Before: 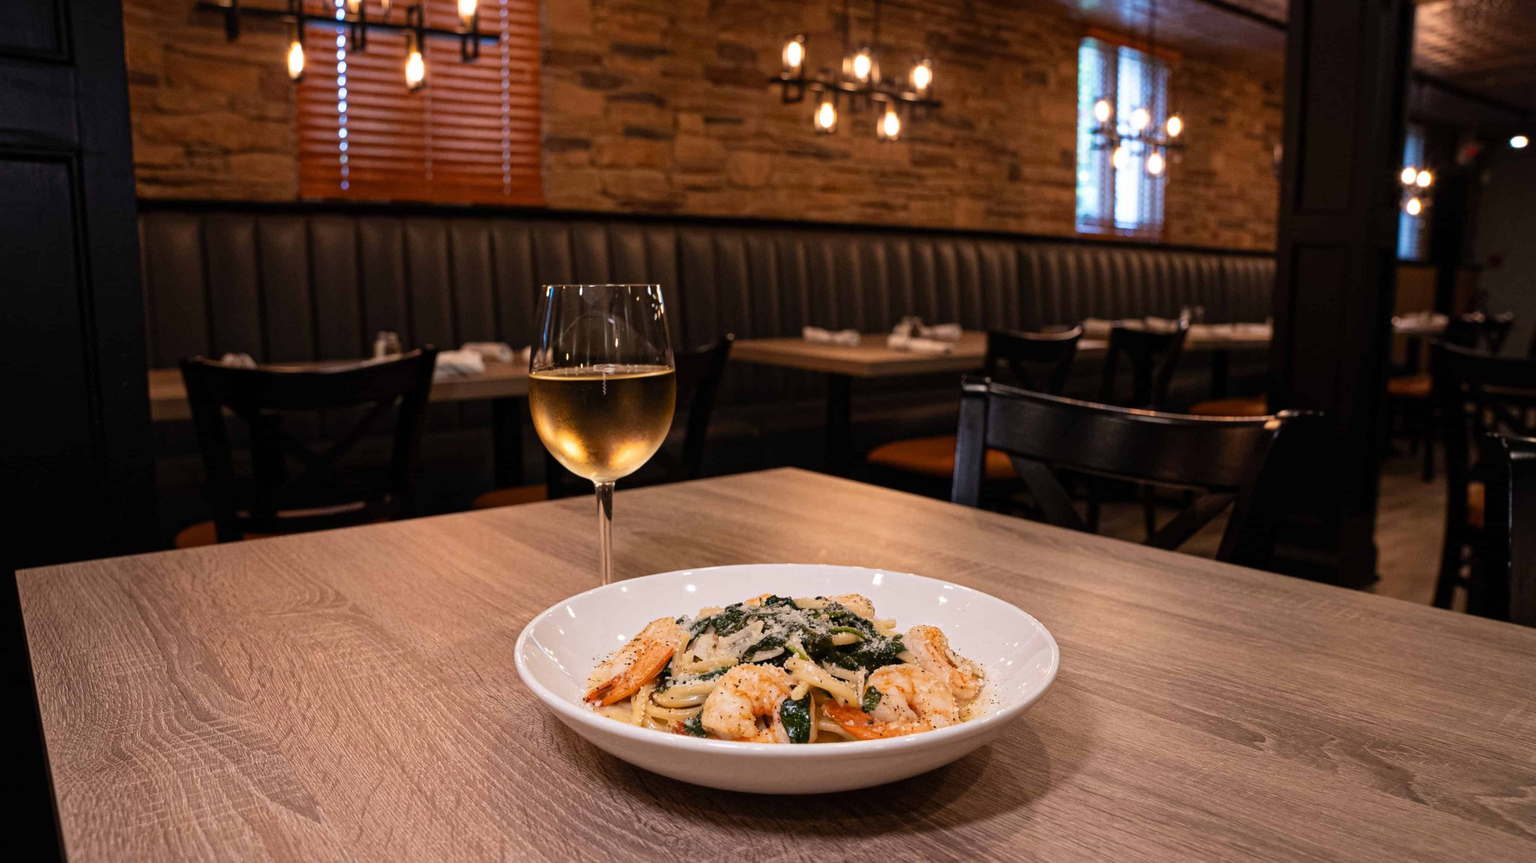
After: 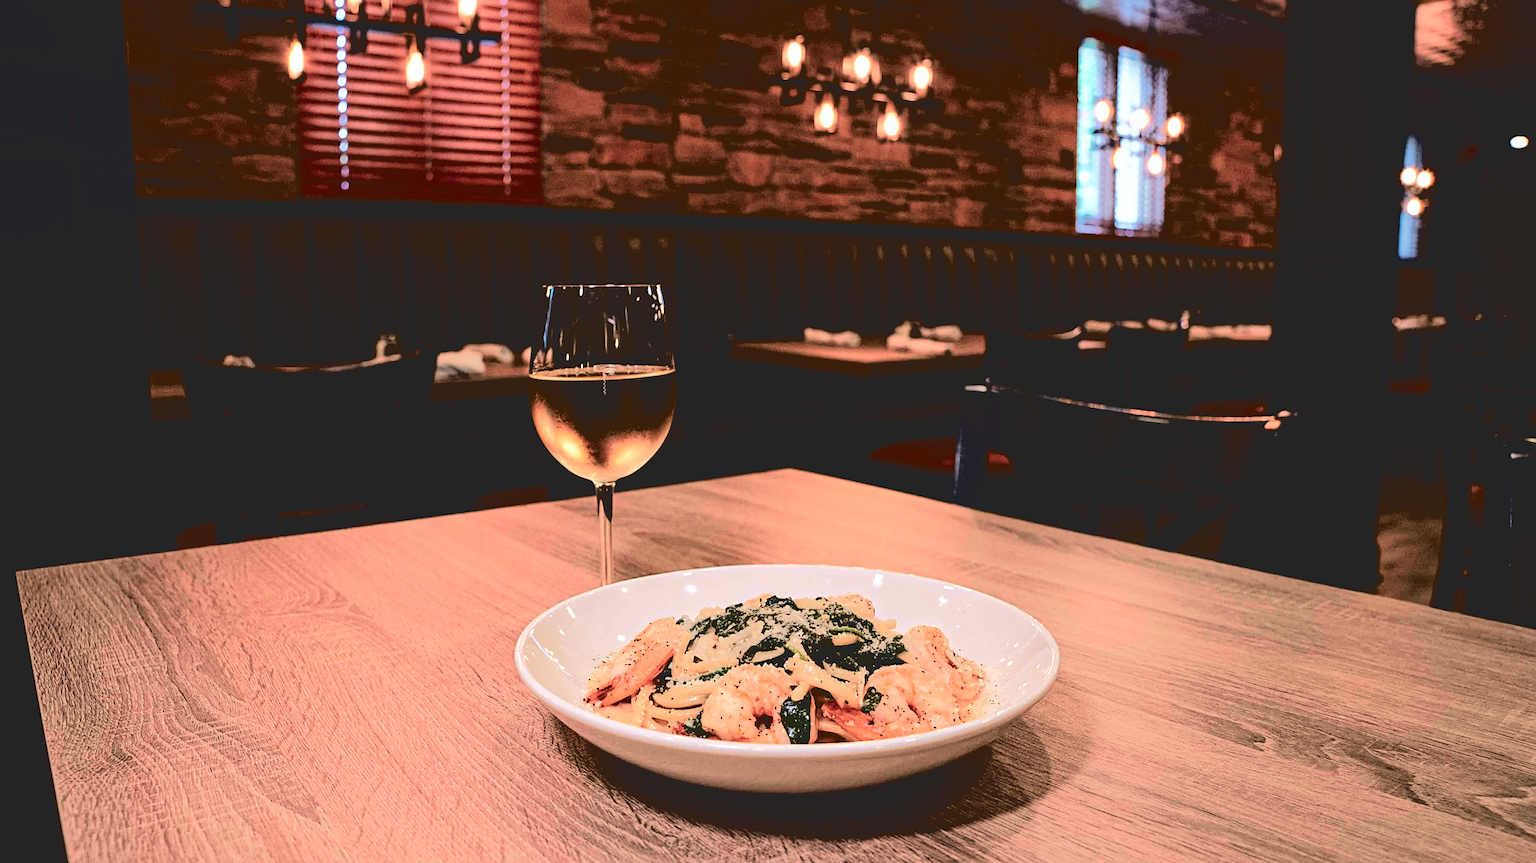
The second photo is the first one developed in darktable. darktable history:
base curve: curves: ch0 [(0.065, 0.026) (0.236, 0.358) (0.53, 0.546) (0.777, 0.841) (0.924, 0.992)], preserve colors average RGB
tone curve: curves: ch0 [(0, 0) (0.033, 0.016) (0.171, 0.127) (0.33, 0.331) (0.432, 0.475) (0.601, 0.665) (0.843, 0.876) (1, 1)]; ch1 [(0, 0) (0.339, 0.349) (0.445, 0.42) (0.476, 0.47) (0.501, 0.499) (0.516, 0.525) (0.548, 0.563) (0.584, 0.633) (0.728, 0.746) (1, 1)]; ch2 [(0, 0) (0.327, 0.324) (0.417, 0.44) (0.46, 0.453) (0.502, 0.498) (0.517, 0.524) (0.53, 0.554) (0.579, 0.599) (0.745, 0.704) (1, 1)], color space Lab, independent channels, preserve colors none
exposure: black level correction -0.023, exposure -0.039 EV, compensate highlight preservation false
sharpen: on, module defaults
tone equalizer: on, module defaults
